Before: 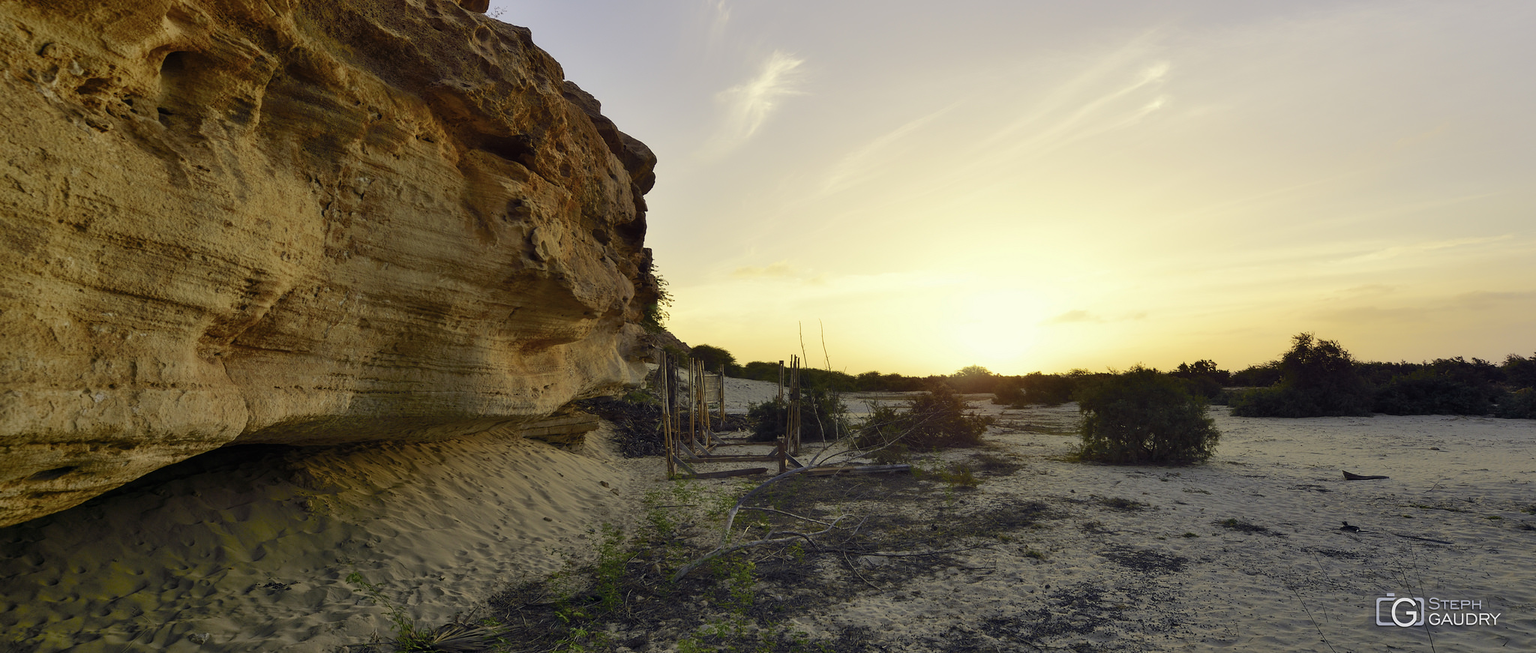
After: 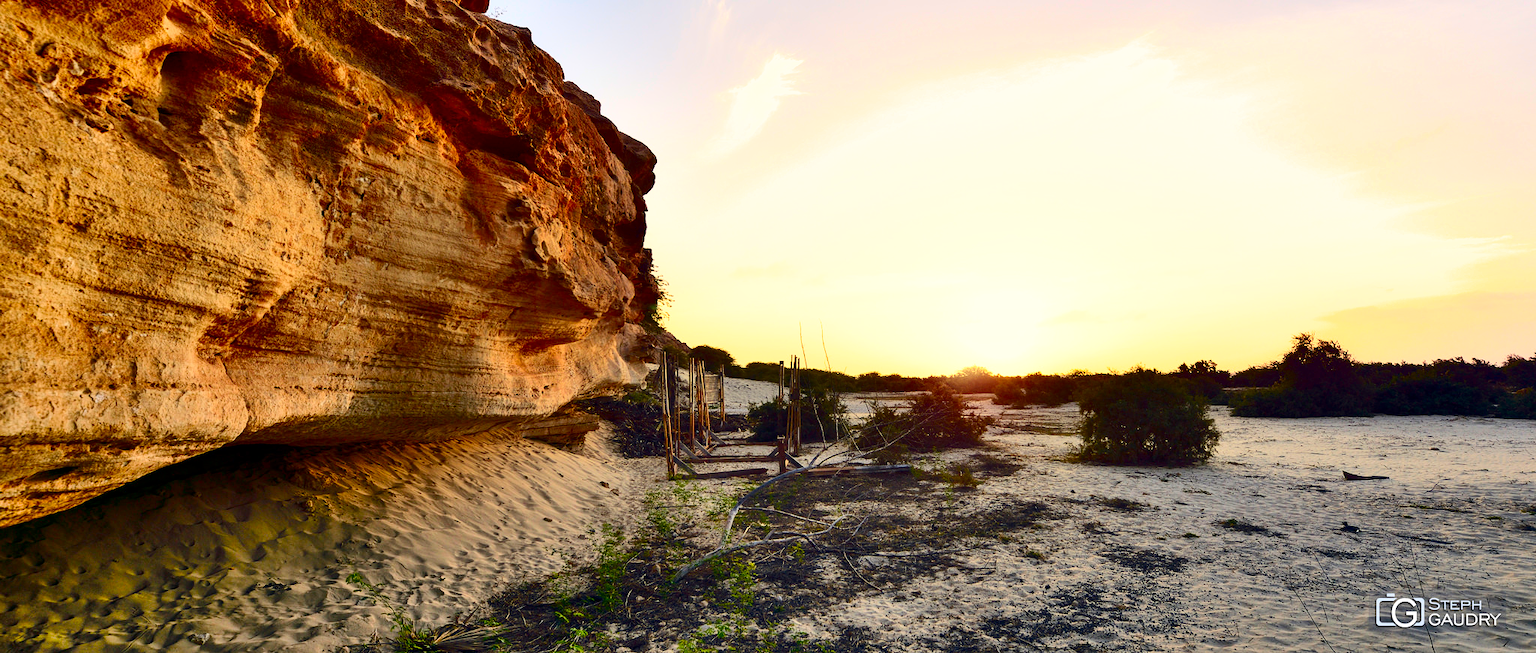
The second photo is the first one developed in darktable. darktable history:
contrast brightness saturation: contrast 0.32, brightness -0.08, saturation 0.17
exposure: black level correction 0.001, exposure 0.5 EV, compensate exposure bias true, compensate highlight preservation false
shadows and highlights: low approximation 0.01, soften with gaussian
